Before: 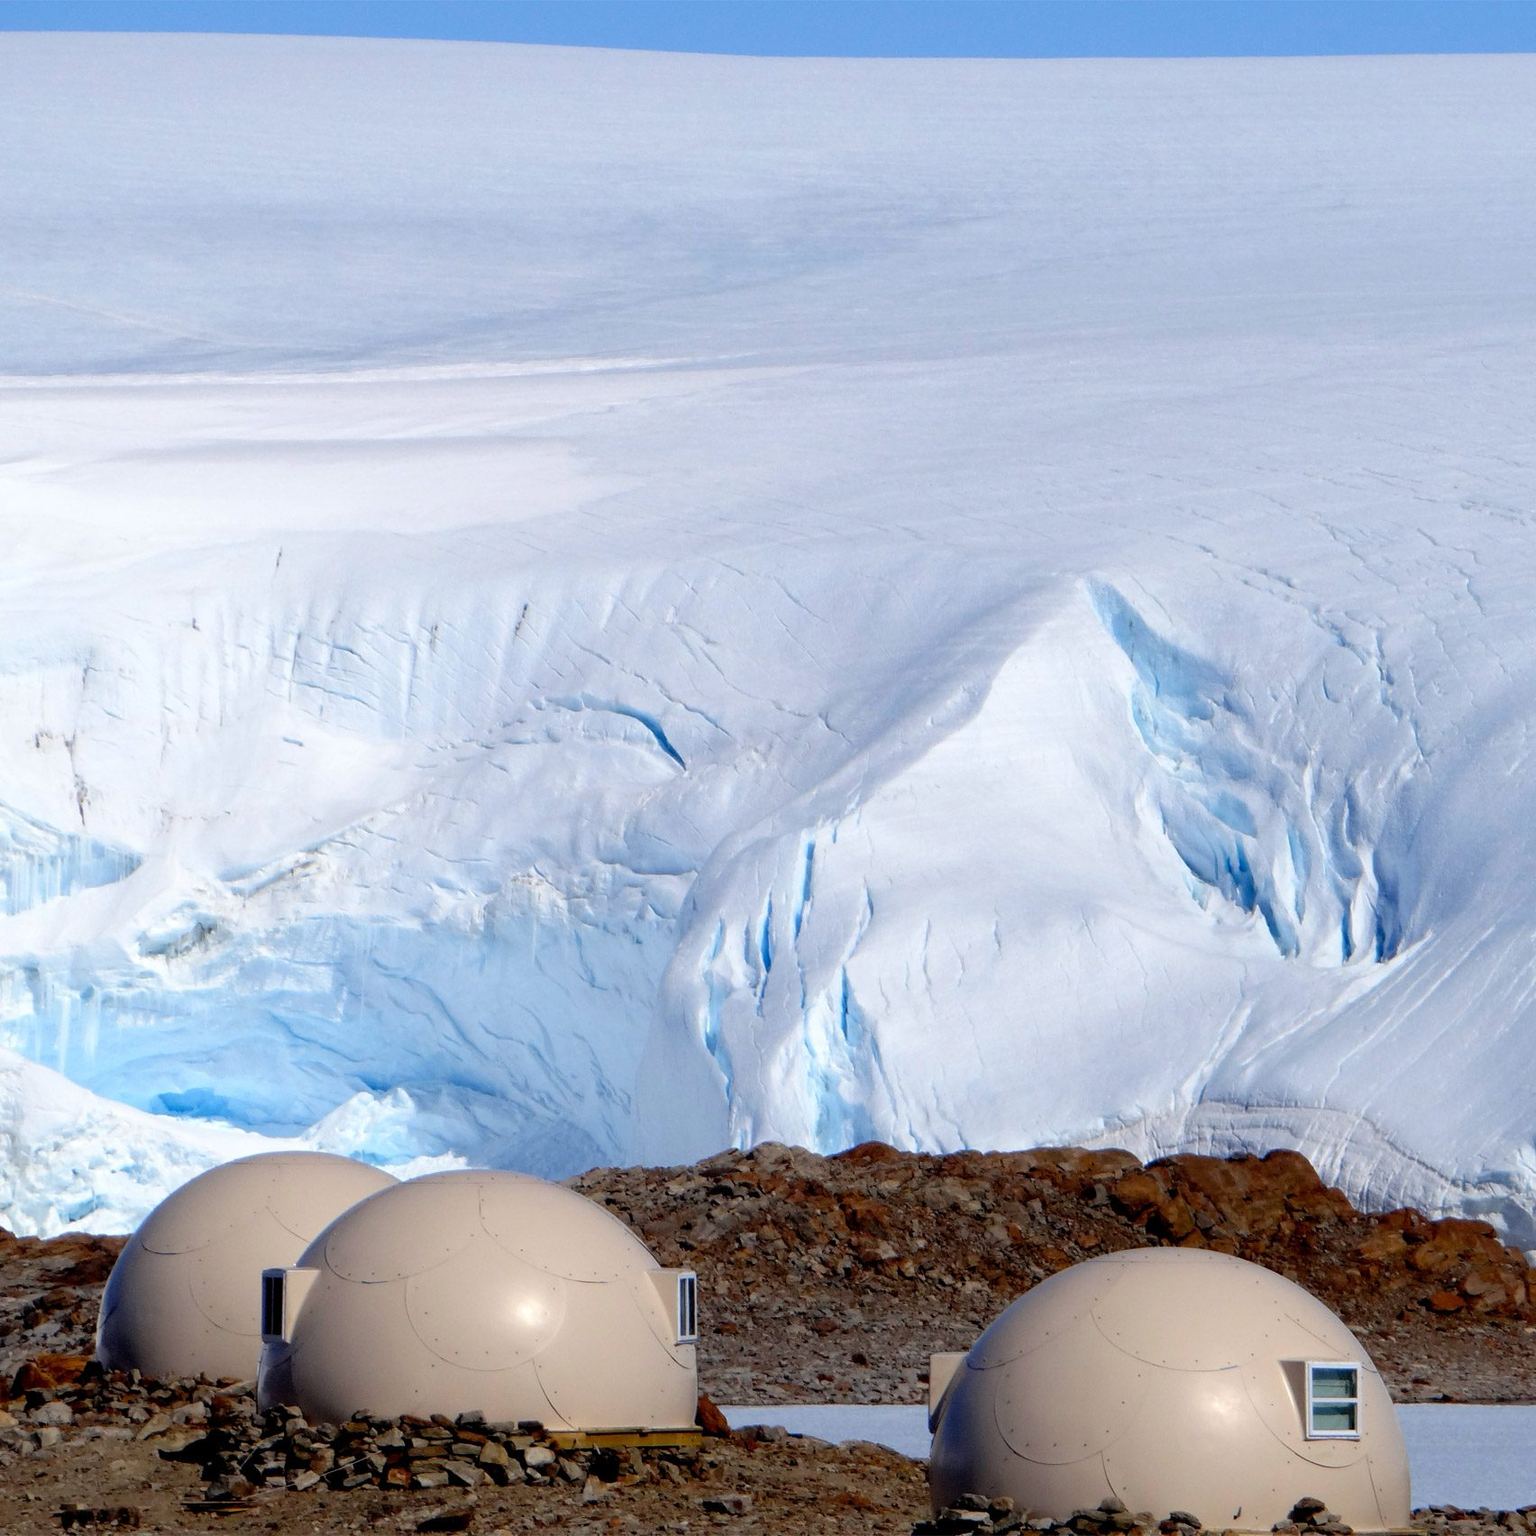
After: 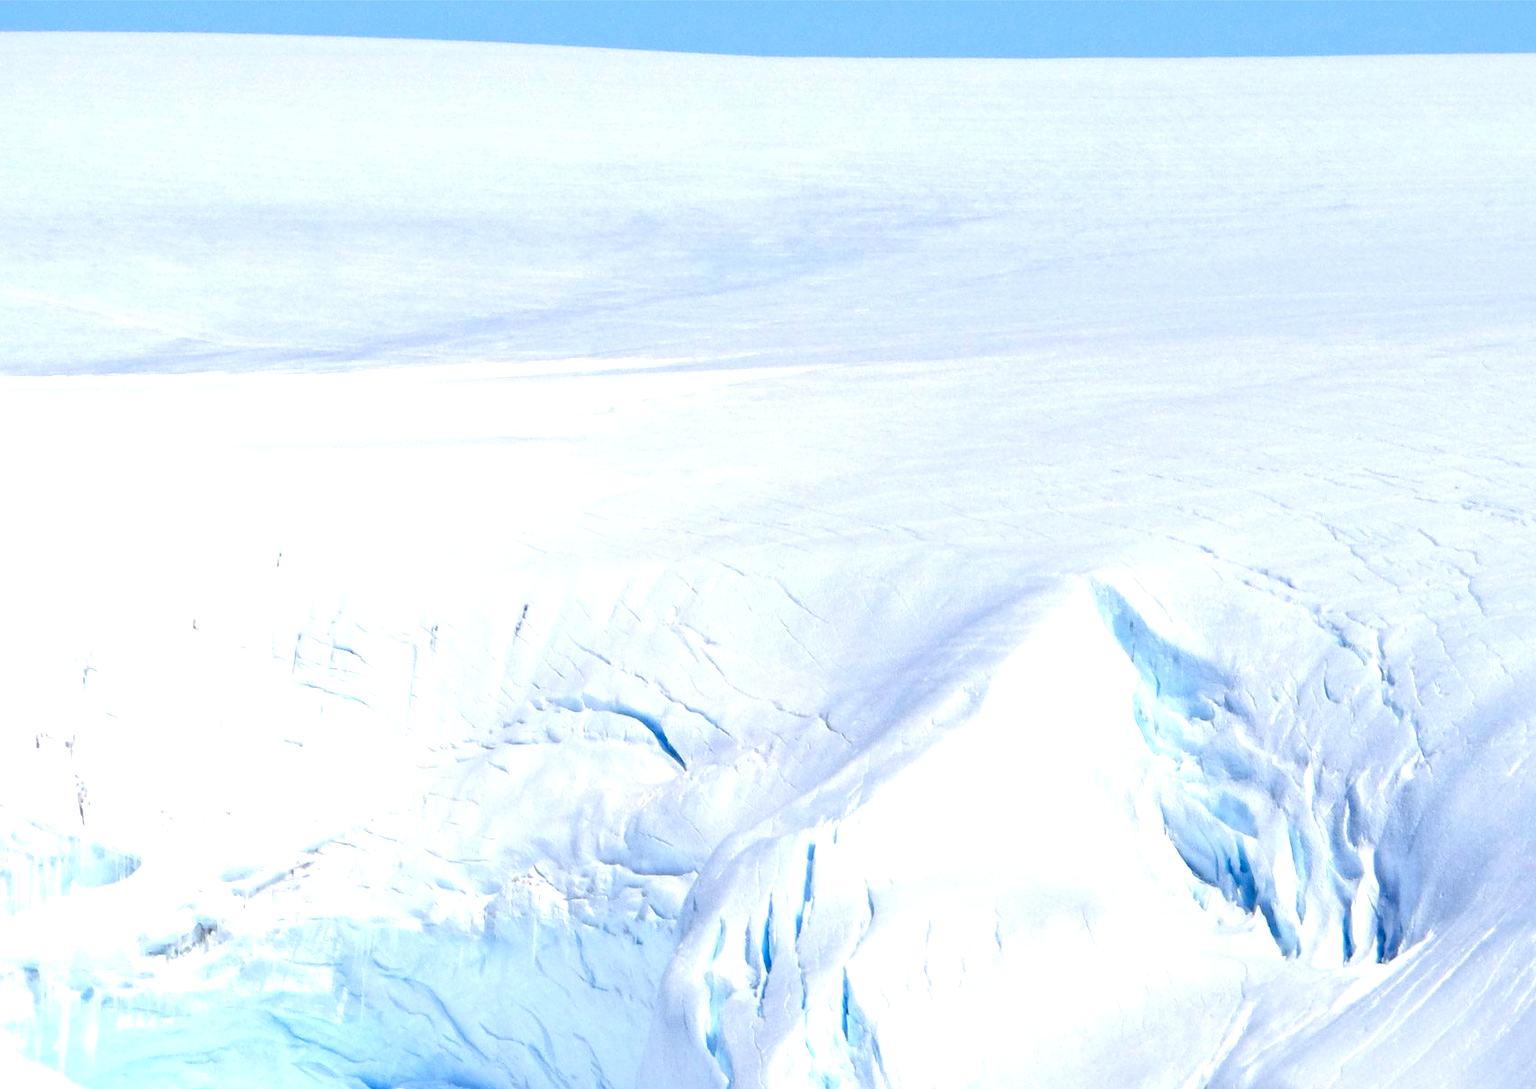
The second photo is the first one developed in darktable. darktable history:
local contrast: mode bilateral grid, contrast 29, coarseness 17, detail 116%, midtone range 0.2
crop: right 0%, bottom 29.056%
exposure: black level correction 0, exposure 0.696 EV, compensate highlight preservation false
